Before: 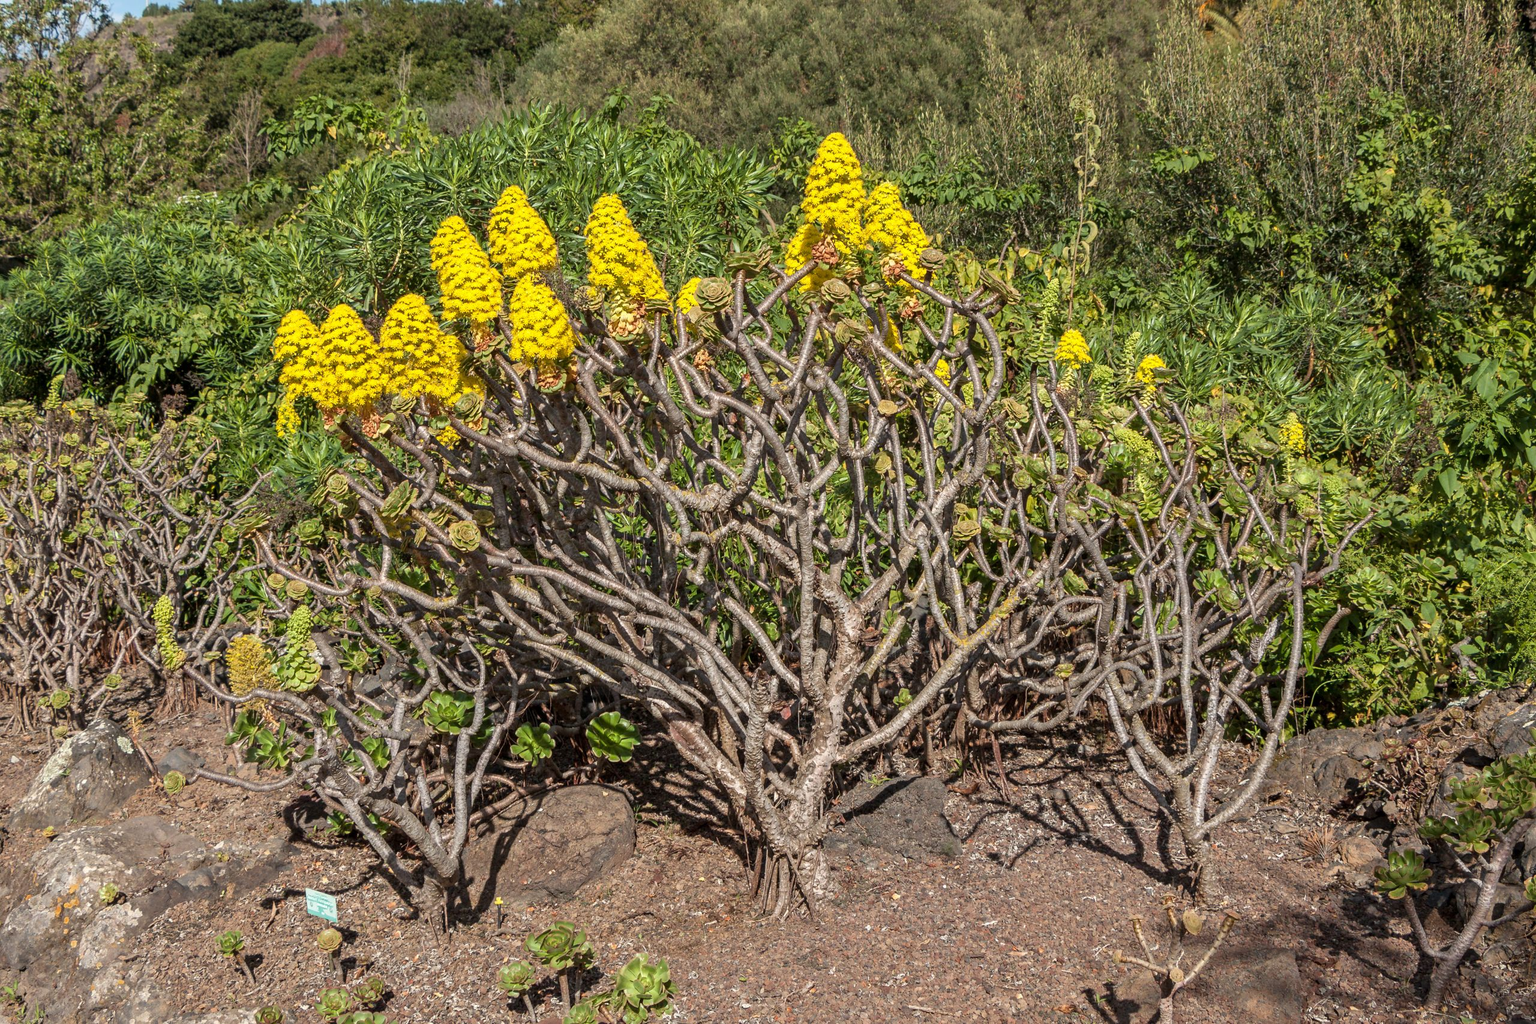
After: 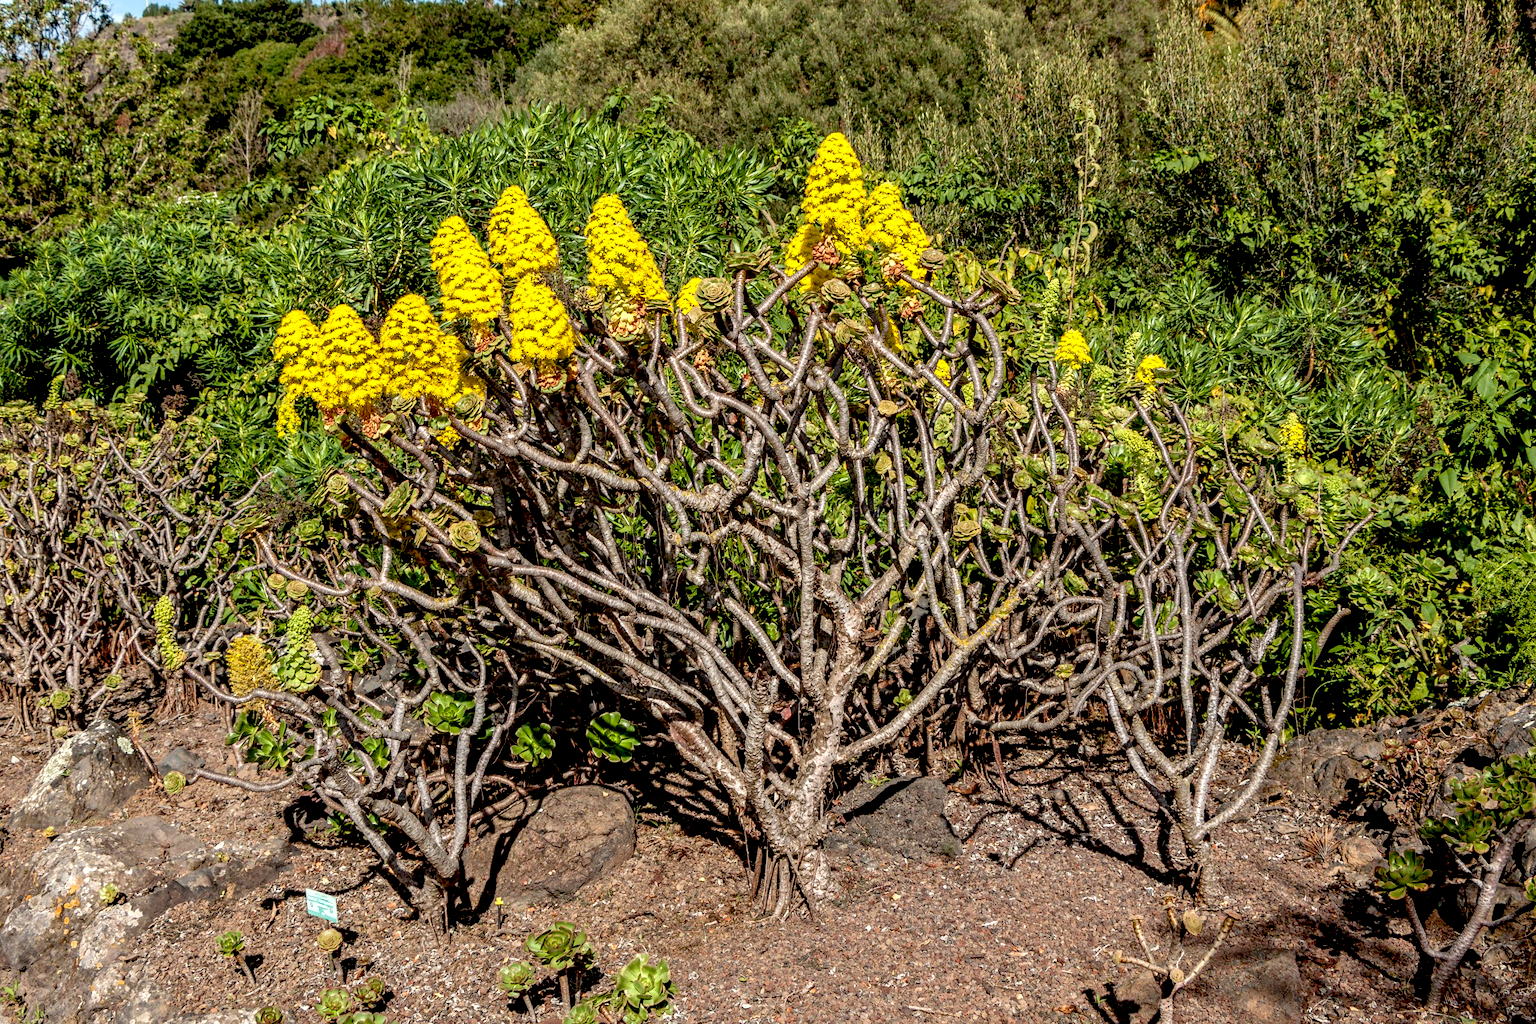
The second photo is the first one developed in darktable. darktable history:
exposure: black level correction 0.031, exposure 0.304 EV, compensate highlight preservation false
local contrast: on, module defaults
